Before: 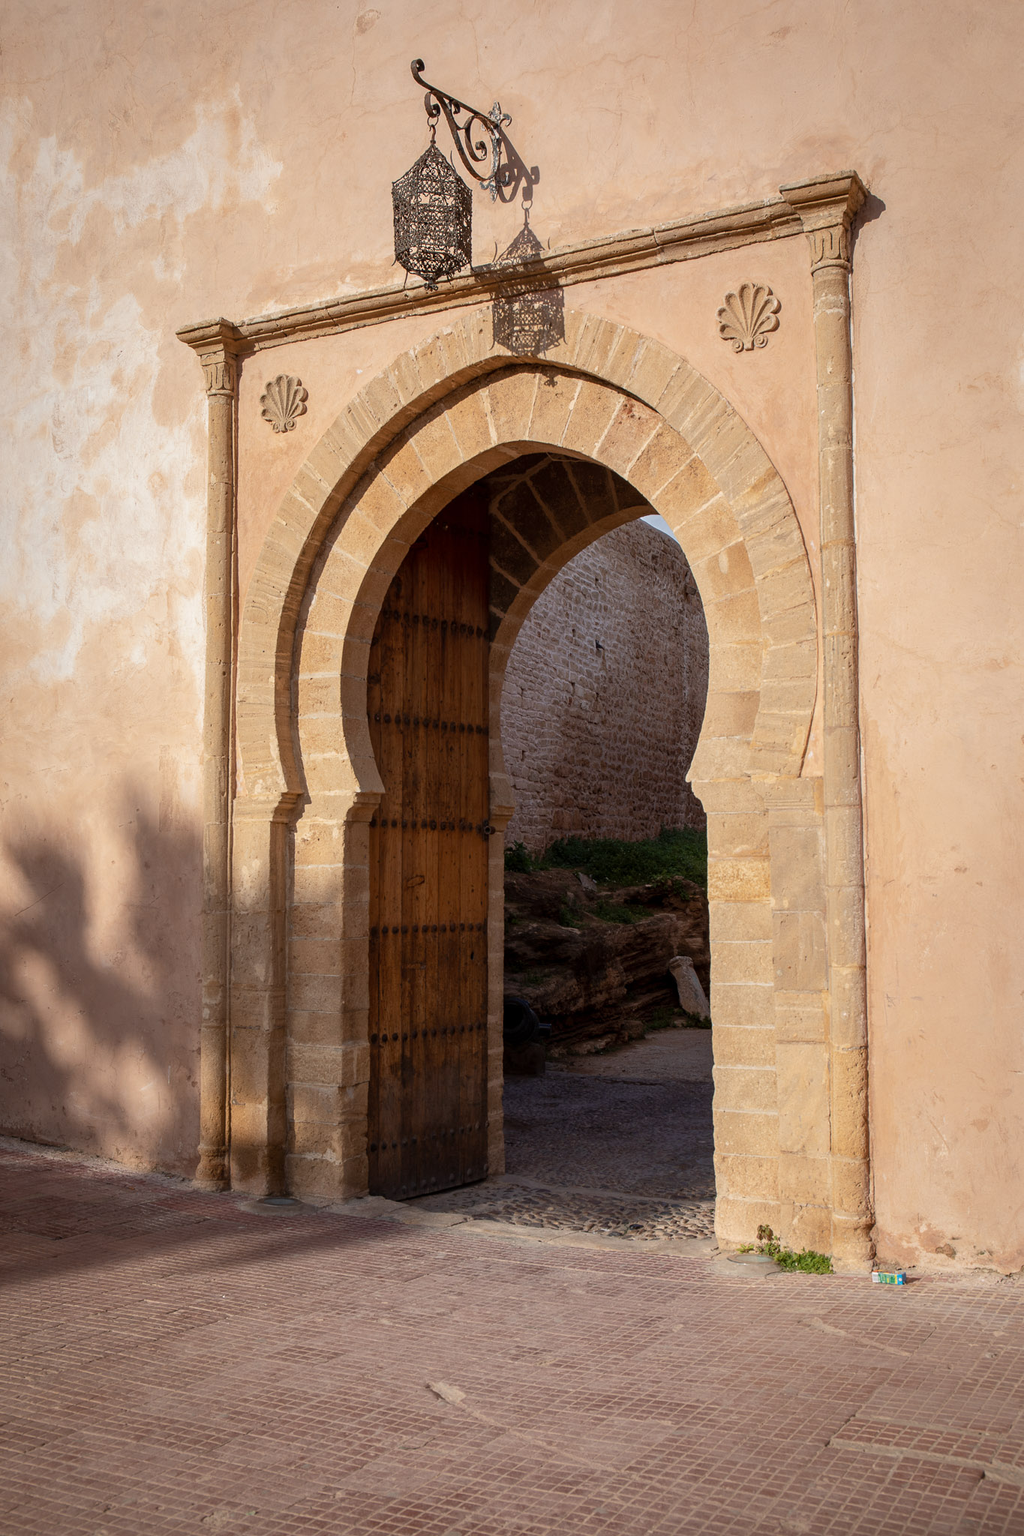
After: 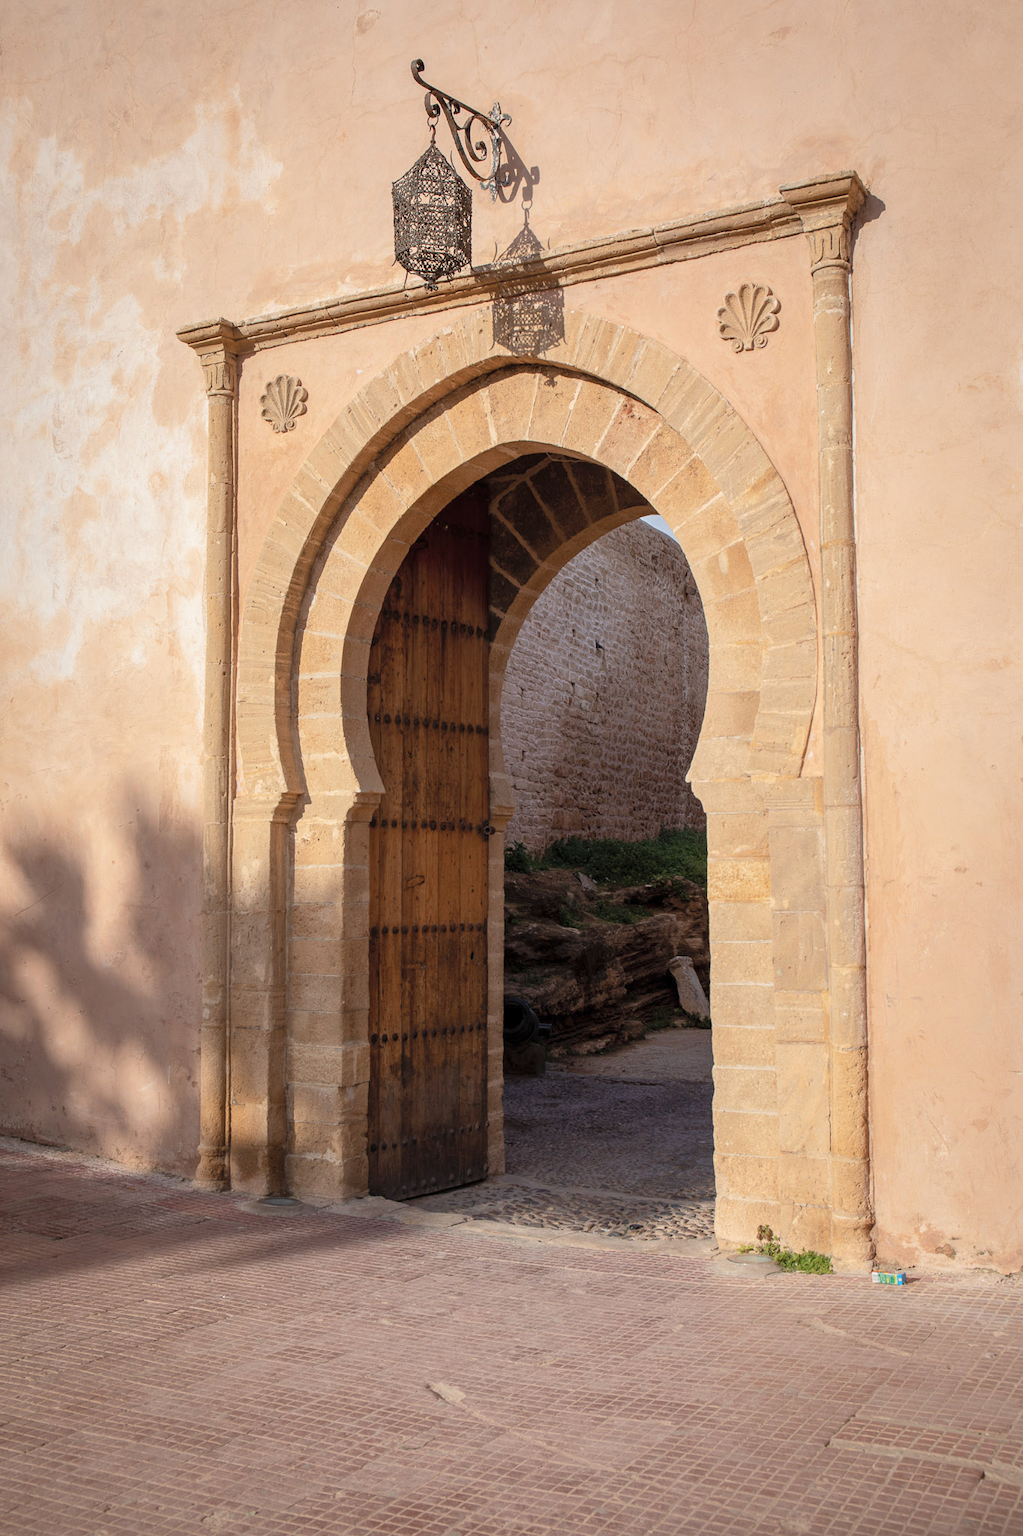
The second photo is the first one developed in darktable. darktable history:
contrast brightness saturation: brightness 0.124
